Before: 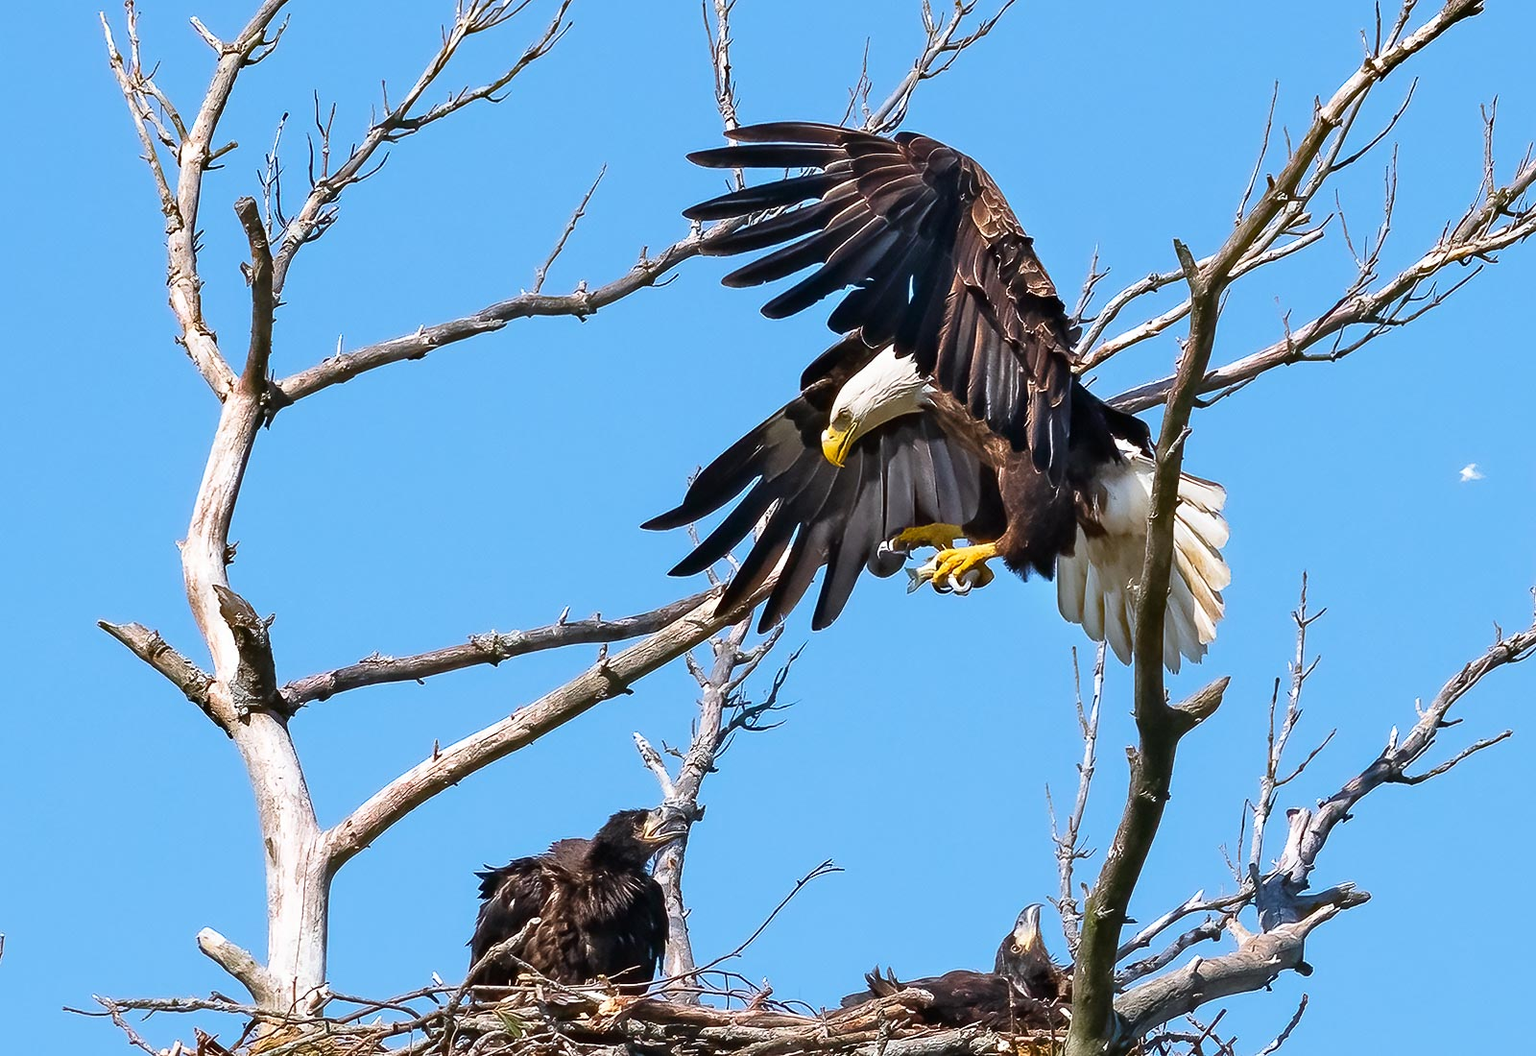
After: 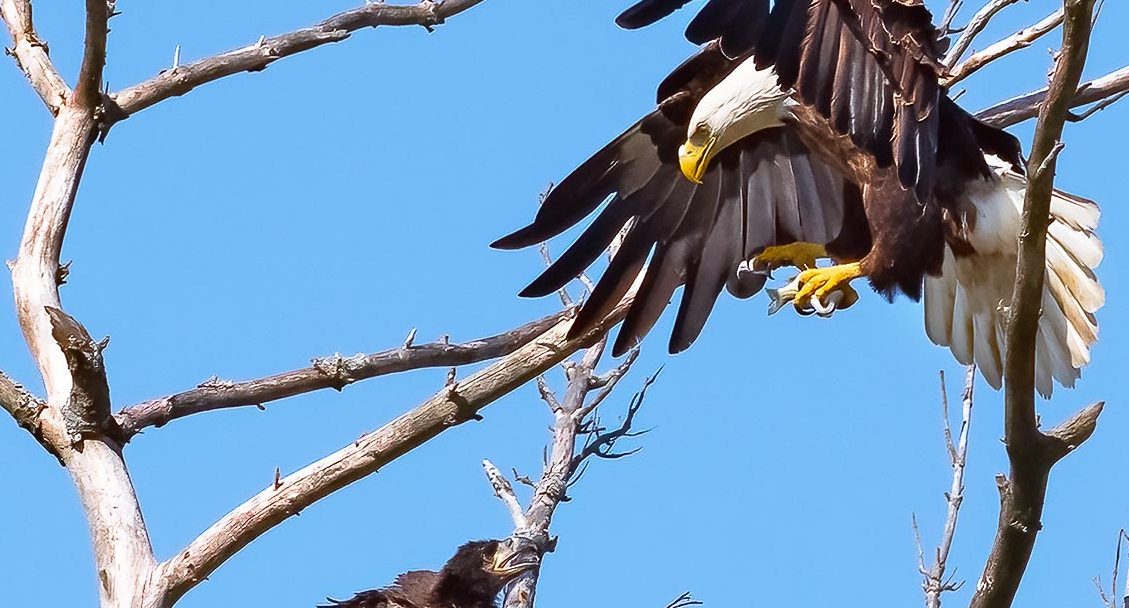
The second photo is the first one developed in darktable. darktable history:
crop: left 11.123%, top 27.61%, right 18.3%, bottom 17.034%
color balance: mode lift, gamma, gain (sRGB), lift [1, 1.049, 1, 1]
